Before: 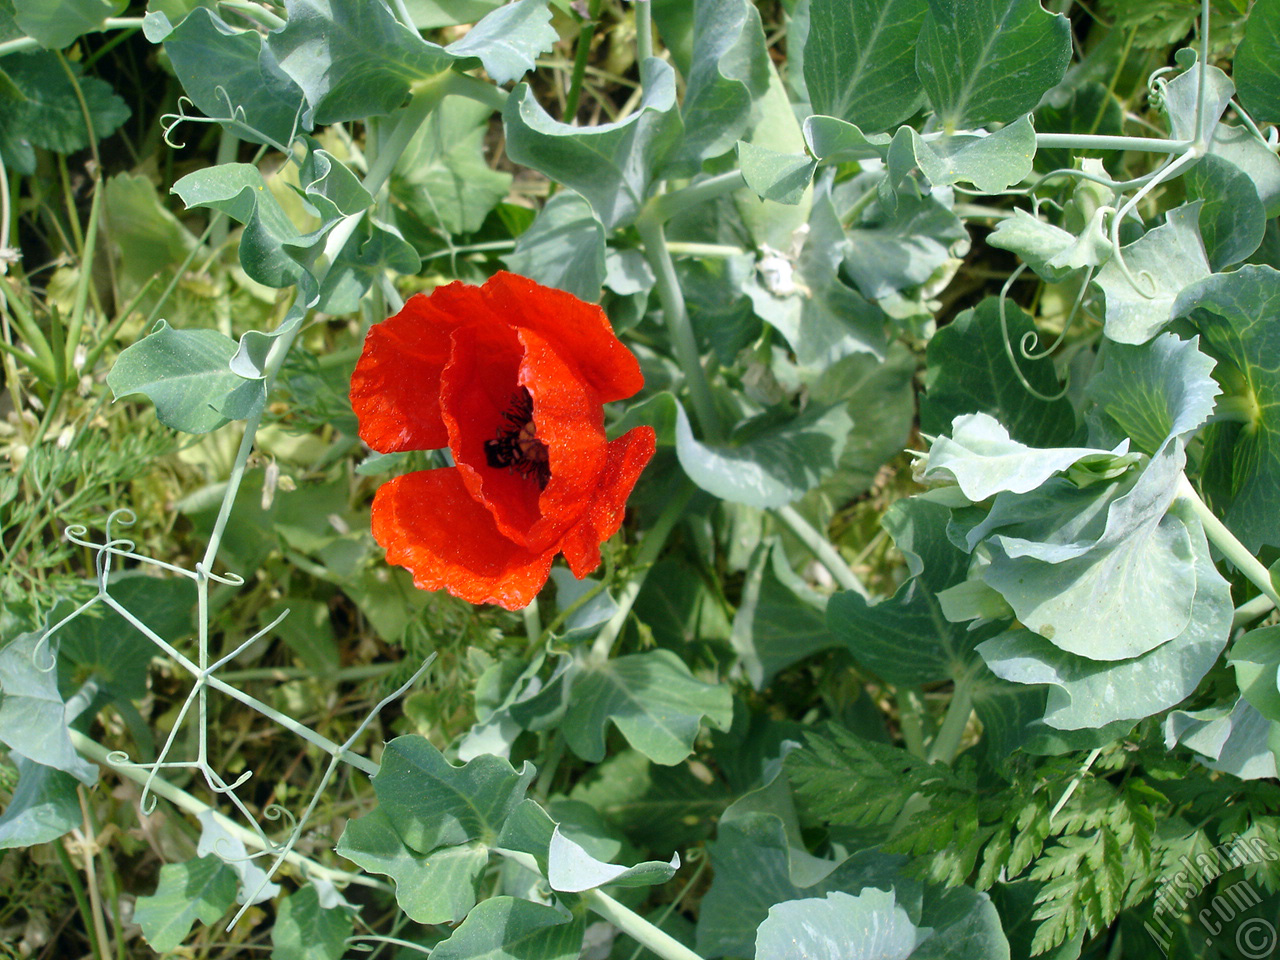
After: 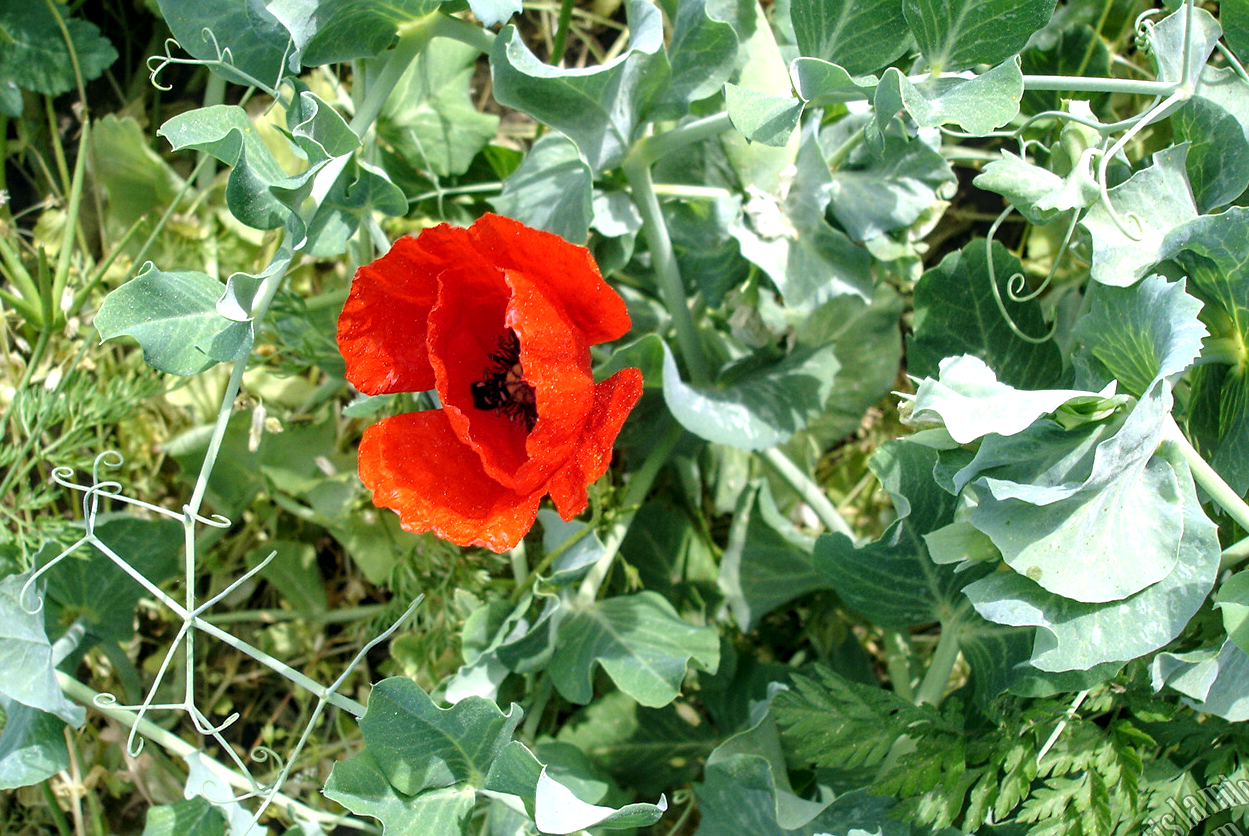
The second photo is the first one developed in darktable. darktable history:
local contrast: on, module defaults
sharpen: amount 0.207
crop: left 1.053%, top 6.107%, right 1.339%, bottom 6.754%
tone equalizer: -8 EV -0.422 EV, -7 EV -0.363 EV, -6 EV -0.307 EV, -5 EV -0.194 EV, -3 EV 0.221 EV, -2 EV 0.34 EV, -1 EV 0.377 EV, +0 EV 0.408 EV
